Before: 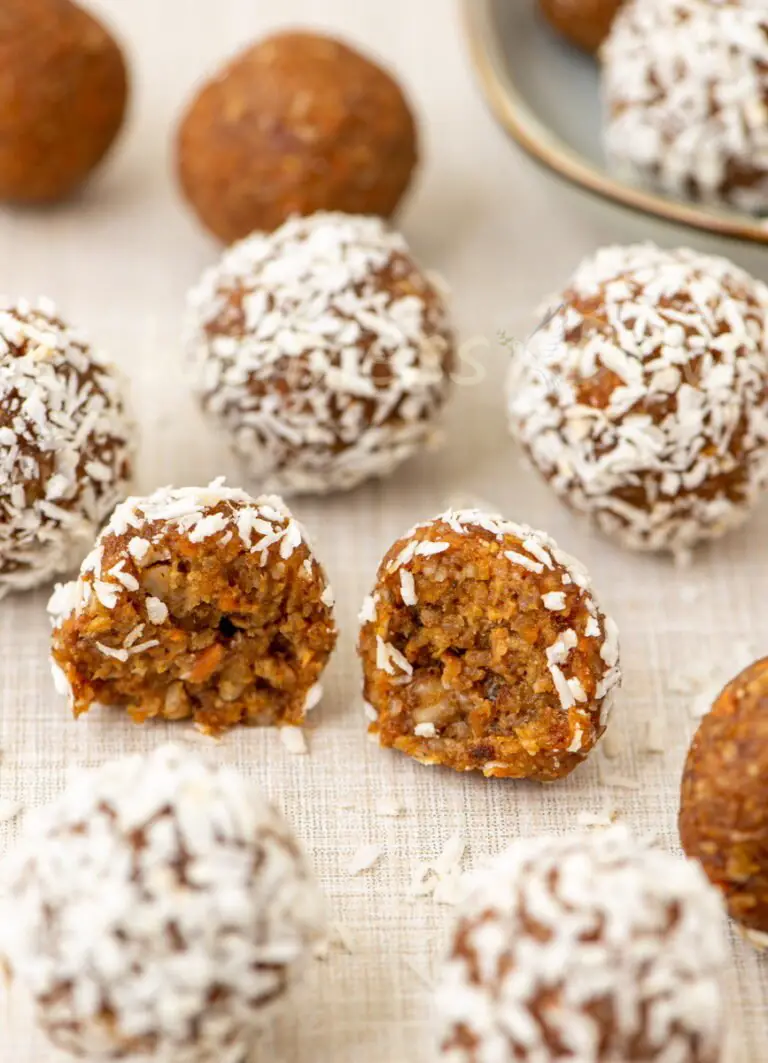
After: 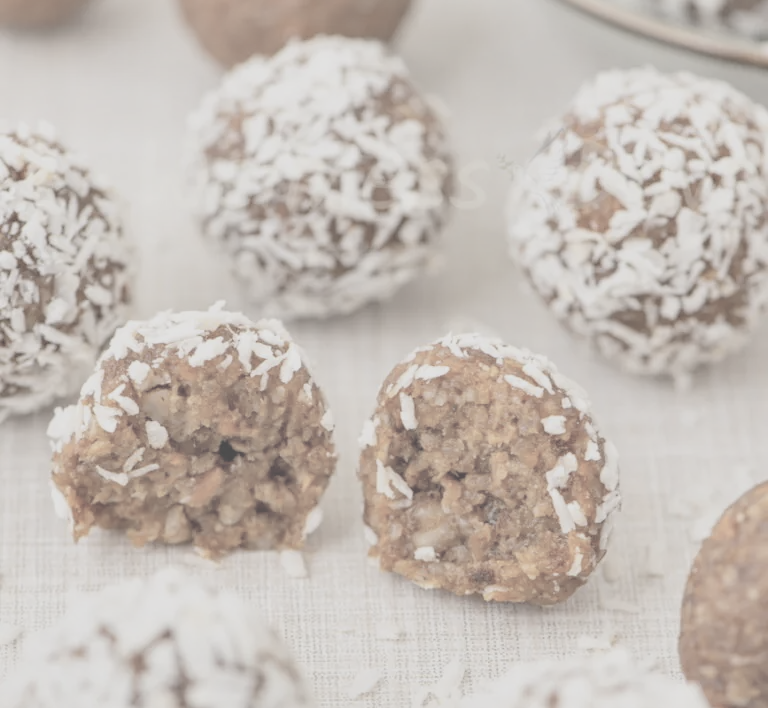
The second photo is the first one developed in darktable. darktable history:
crop: top 16.631%, bottom 16.685%
contrast brightness saturation: contrast -0.336, brightness 0.768, saturation -0.791
shadows and highlights: highlights color adjustment 77.81%, soften with gaussian
